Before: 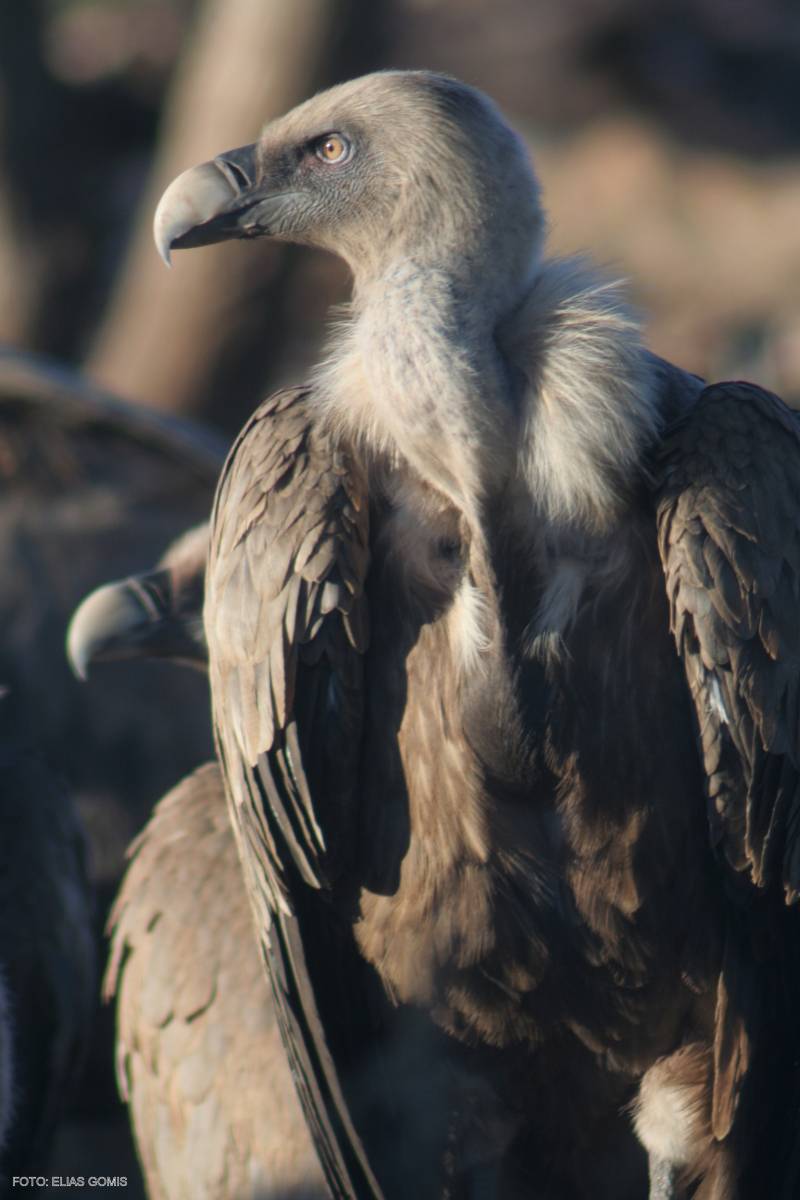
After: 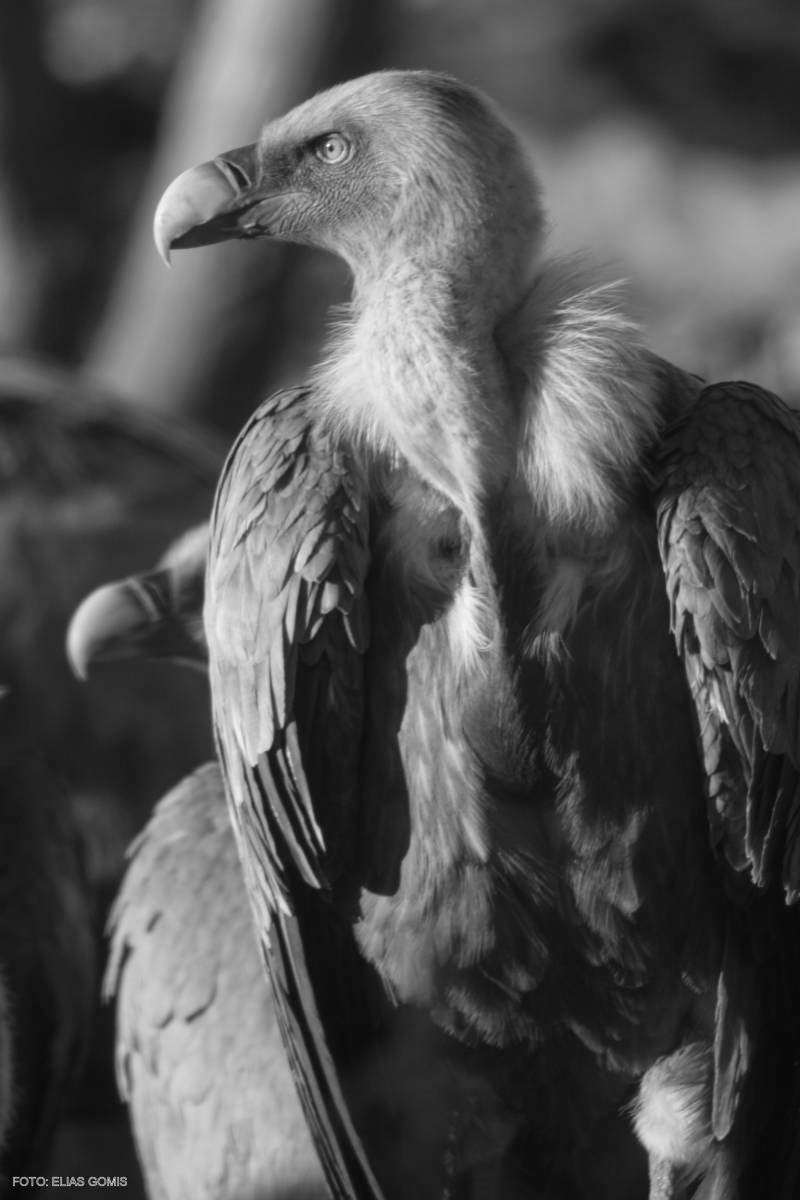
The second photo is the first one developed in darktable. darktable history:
color zones: curves: ch1 [(0, -0.014) (0.143, -0.013) (0.286, -0.013) (0.429, -0.016) (0.571, -0.019) (0.714, -0.015) (0.857, 0.002) (1, -0.014)]
local contrast: highlights 100%, shadows 100%, detail 120%, midtone range 0.2
